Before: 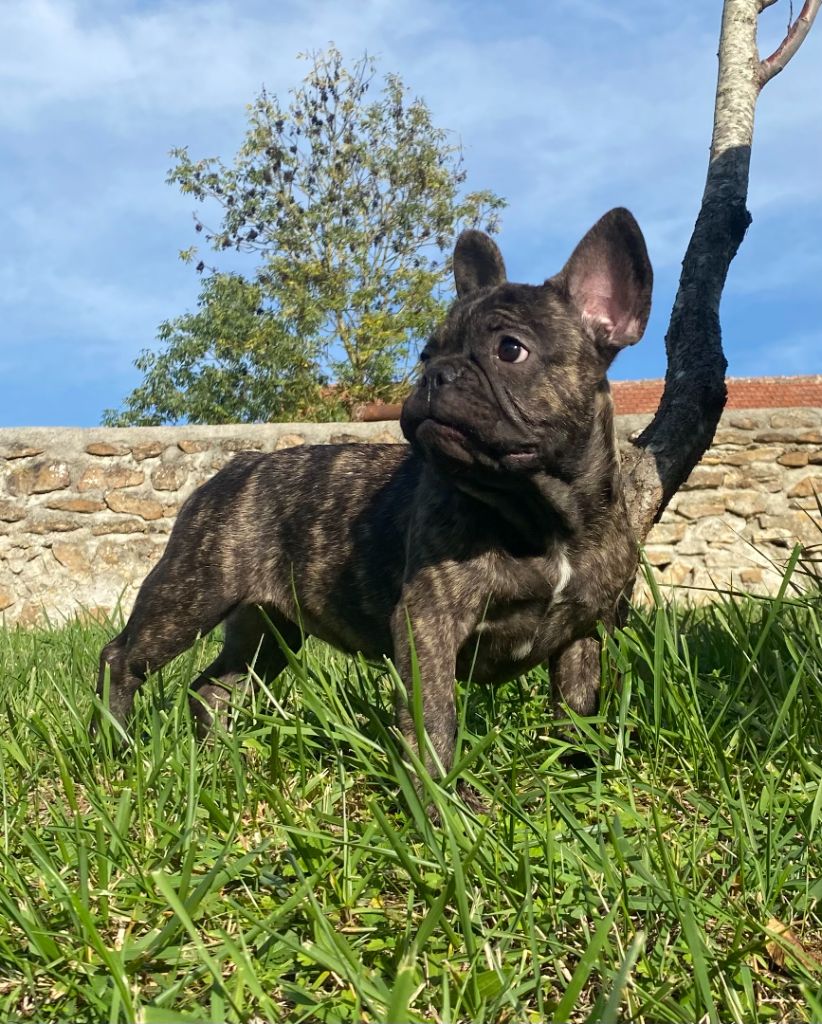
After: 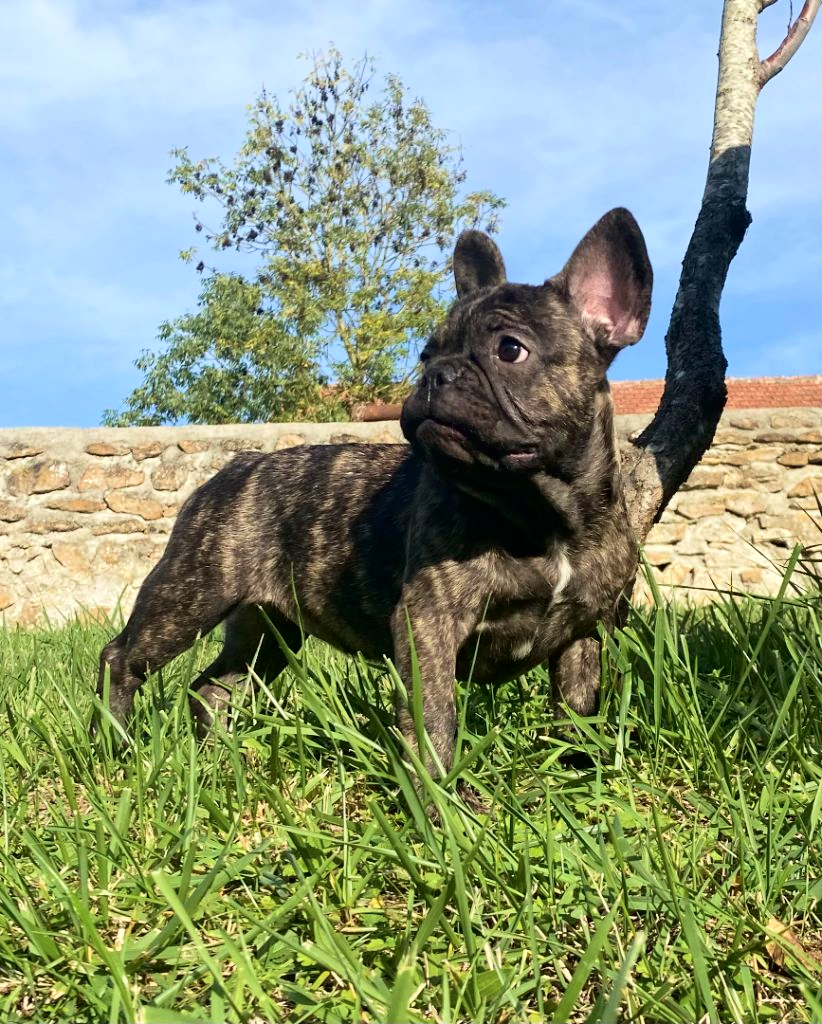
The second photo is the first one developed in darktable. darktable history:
velvia: on, module defaults
tone curve: curves: ch0 [(0, 0) (0.004, 0.001) (0.133, 0.112) (0.325, 0.362) (0.832, 0.893) (1, 1)], color space Lab, independent channels, preserve colors none
